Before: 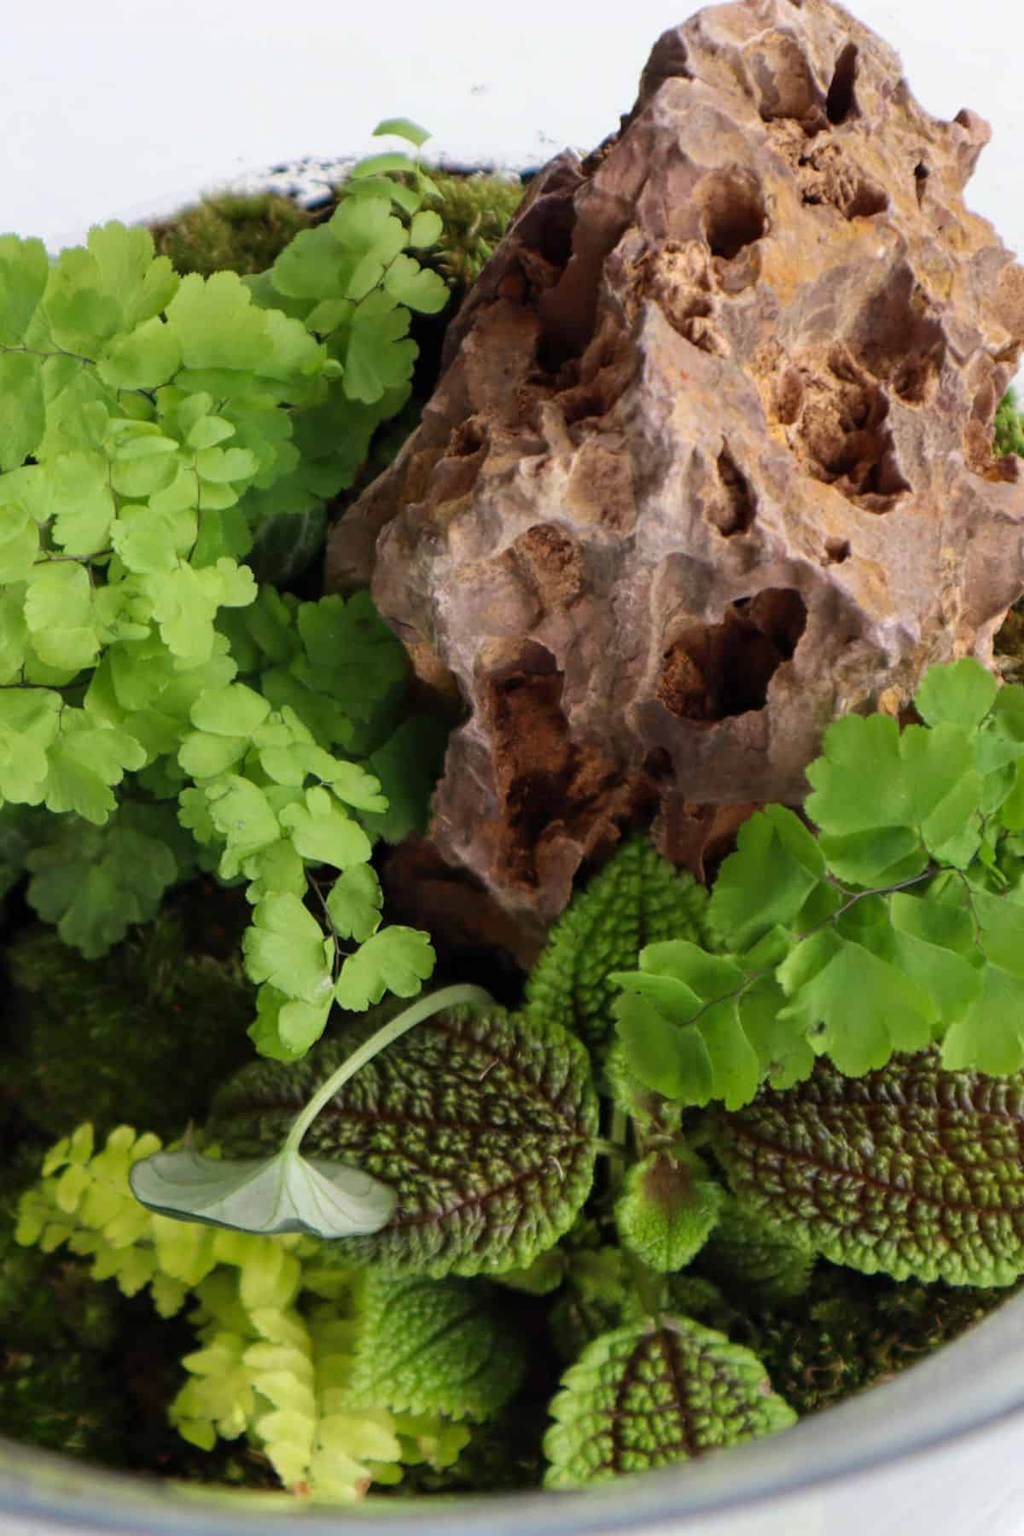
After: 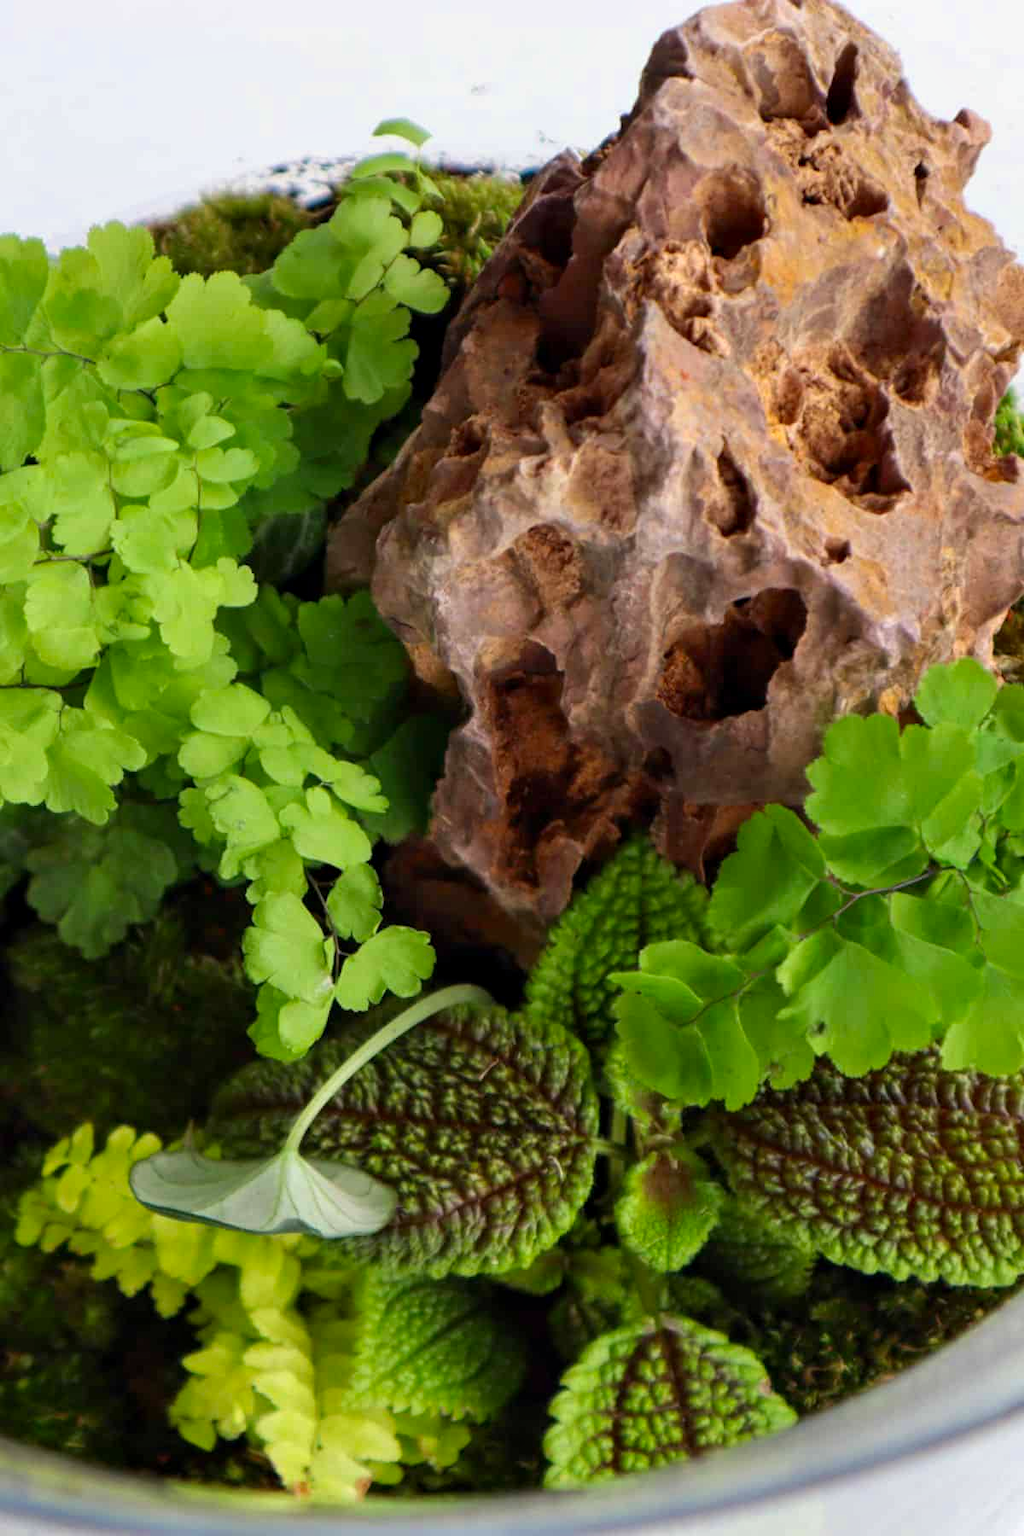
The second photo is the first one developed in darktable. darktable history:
contrast equalizer: octaves 7, y [[0.6 ×6], [0.55 ×6], [0 ×6], [0 ×6], [0 ×6]], mix 0.15
color zones: curves: ch0 [(0, 0.613) (0.01, 0.613) (0.245, 0.448) (0.498, 0.529) (0.642, 0.665) (0.879, 0.777) (0.99, 0.613)]; ch1 [(0, 0) (0.143, 0) (0.286, 0) (0.429, 0) (0.571, 0) (0.714, 0) (0.857, 0)], mix -121.96%
